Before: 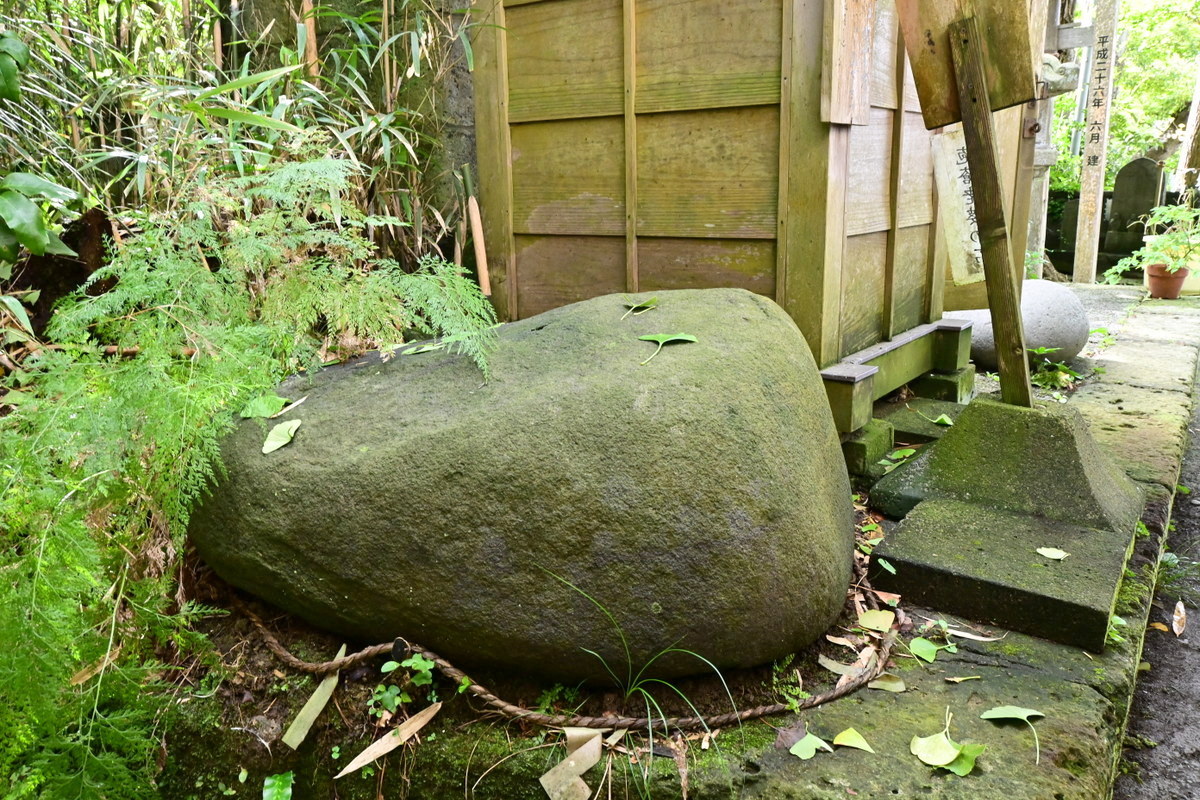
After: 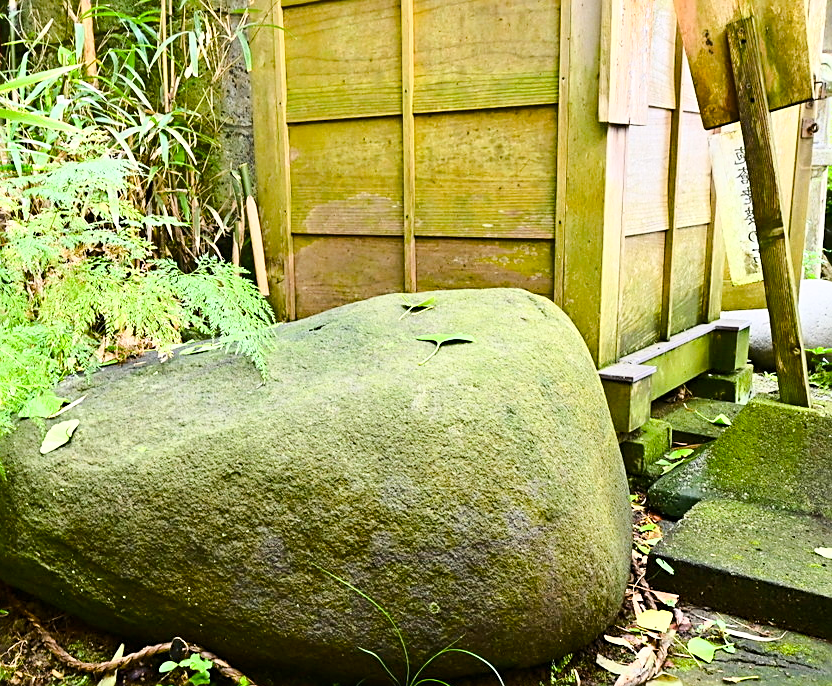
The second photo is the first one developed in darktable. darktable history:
crop: left 18.576%, right 12.083%, bottom 14.25%
color balance rgb: perceptual saturation grading › global saturation 20.237%, perceptual saturation grading › highlights -19.667%, perceptual saturation grading › shadows 29.638%, perceptual brilliance grading › global brilliance 2.107%, perceptual brilliance grading › highlights -3.991%, global vibrance 10.813%
sharpen: on, module defaults
base curve: curves: ch0 [(0, 0) (0.028, 0.03) (0.121, 0.232) (0.46, 0.748) (0.859, 0.968) (1, 1)], preserve colors average RGB
